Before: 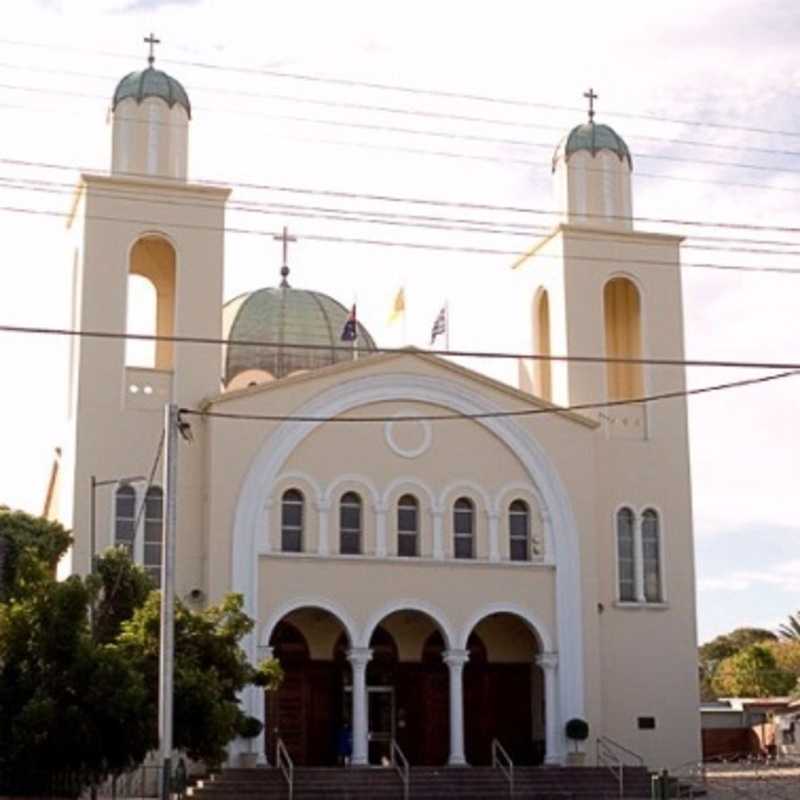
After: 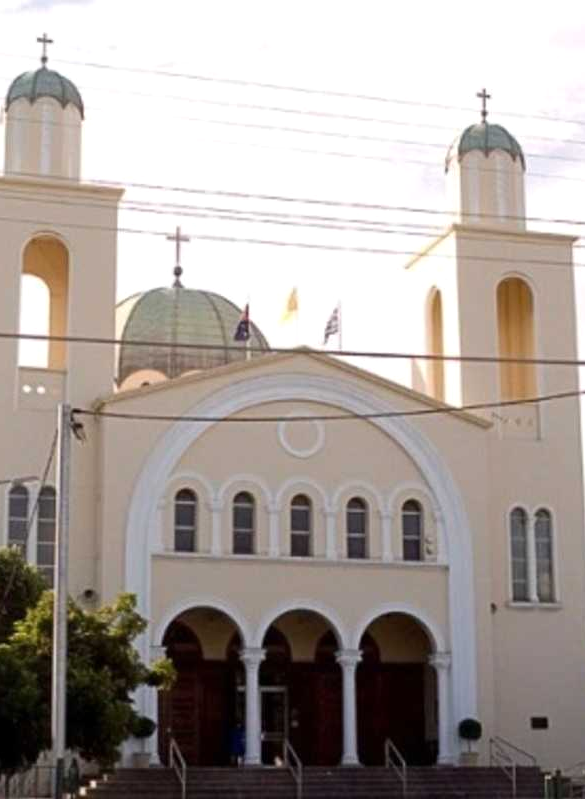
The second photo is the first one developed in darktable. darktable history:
crop: left 13.443%, right 13.31%
exposure: exposure 0.081 EV, compensate highlight preservation false
